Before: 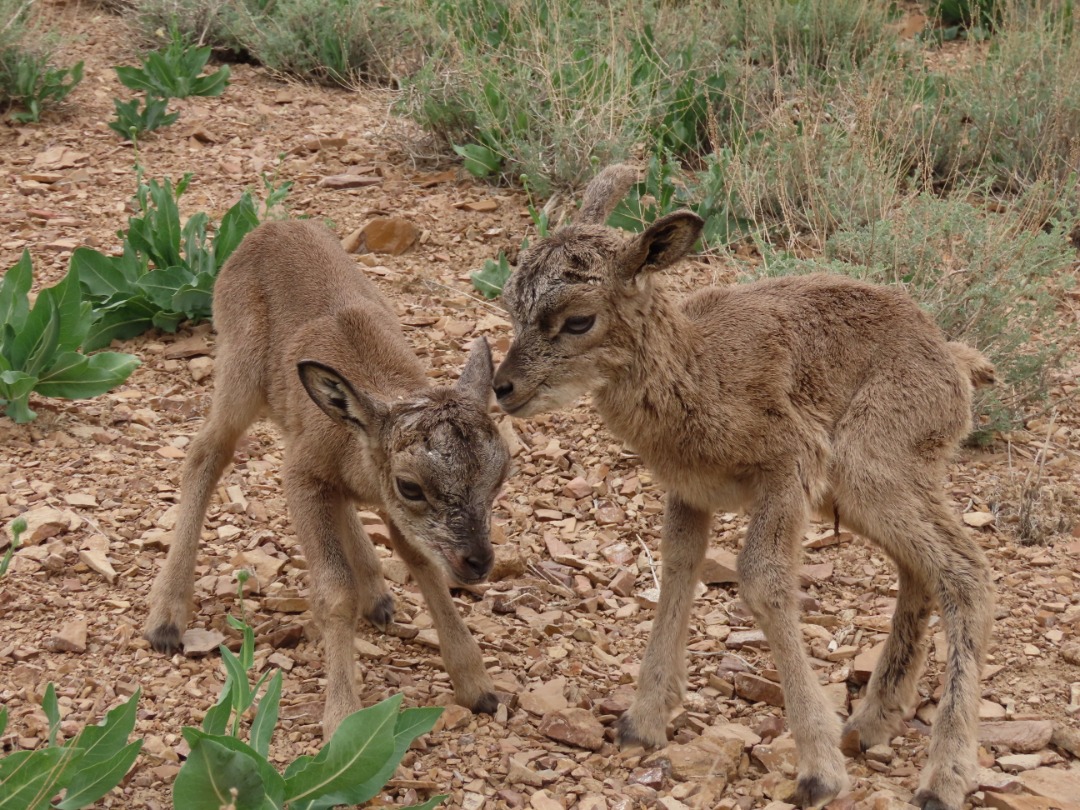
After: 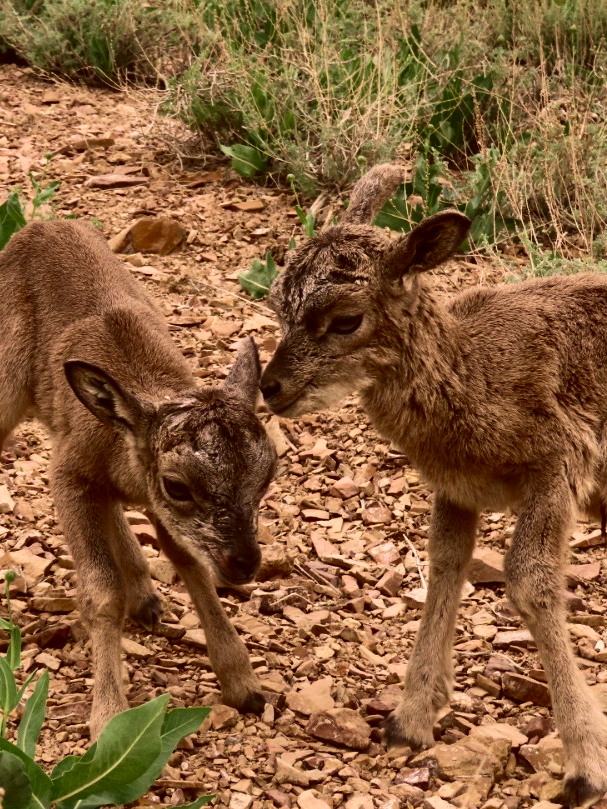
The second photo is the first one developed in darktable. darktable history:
velvia: strength 29.55%
contrast brightness saturation: contrast 0.322, brightness -0.066, saturation 0.174
crop: left 21.654%, right 22.119%, bottom 0.008%
color correction: highlights a* 6.77, highlights b* 7.61, shadows a* 6.24, shadows b* 7.02, saturation 0.927
